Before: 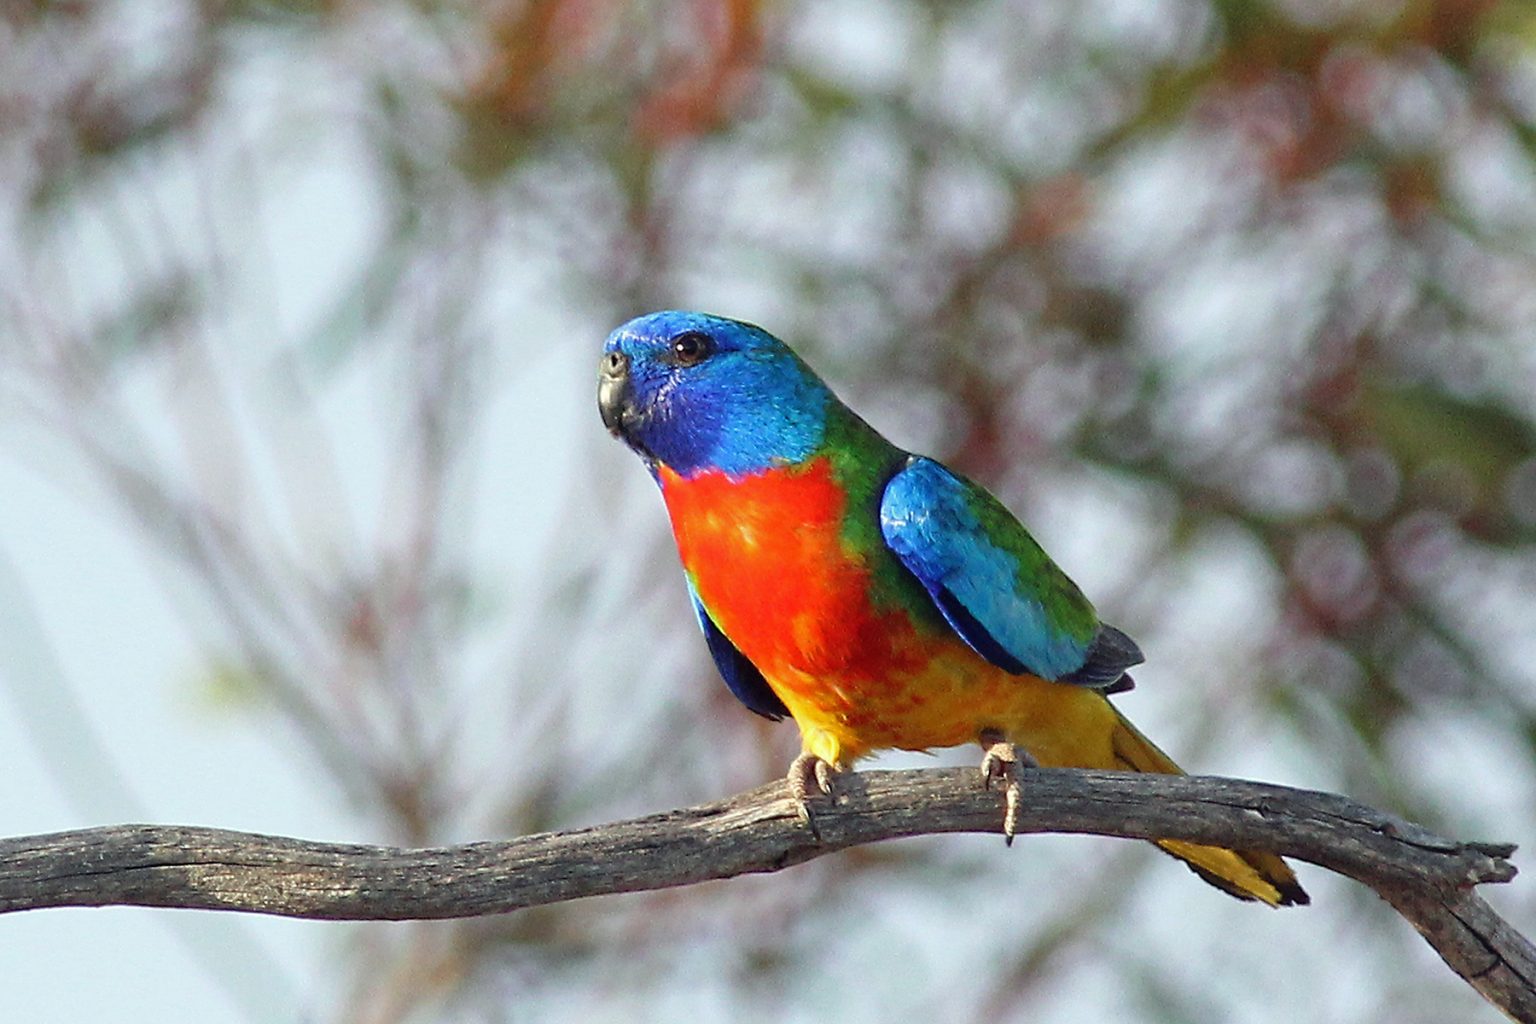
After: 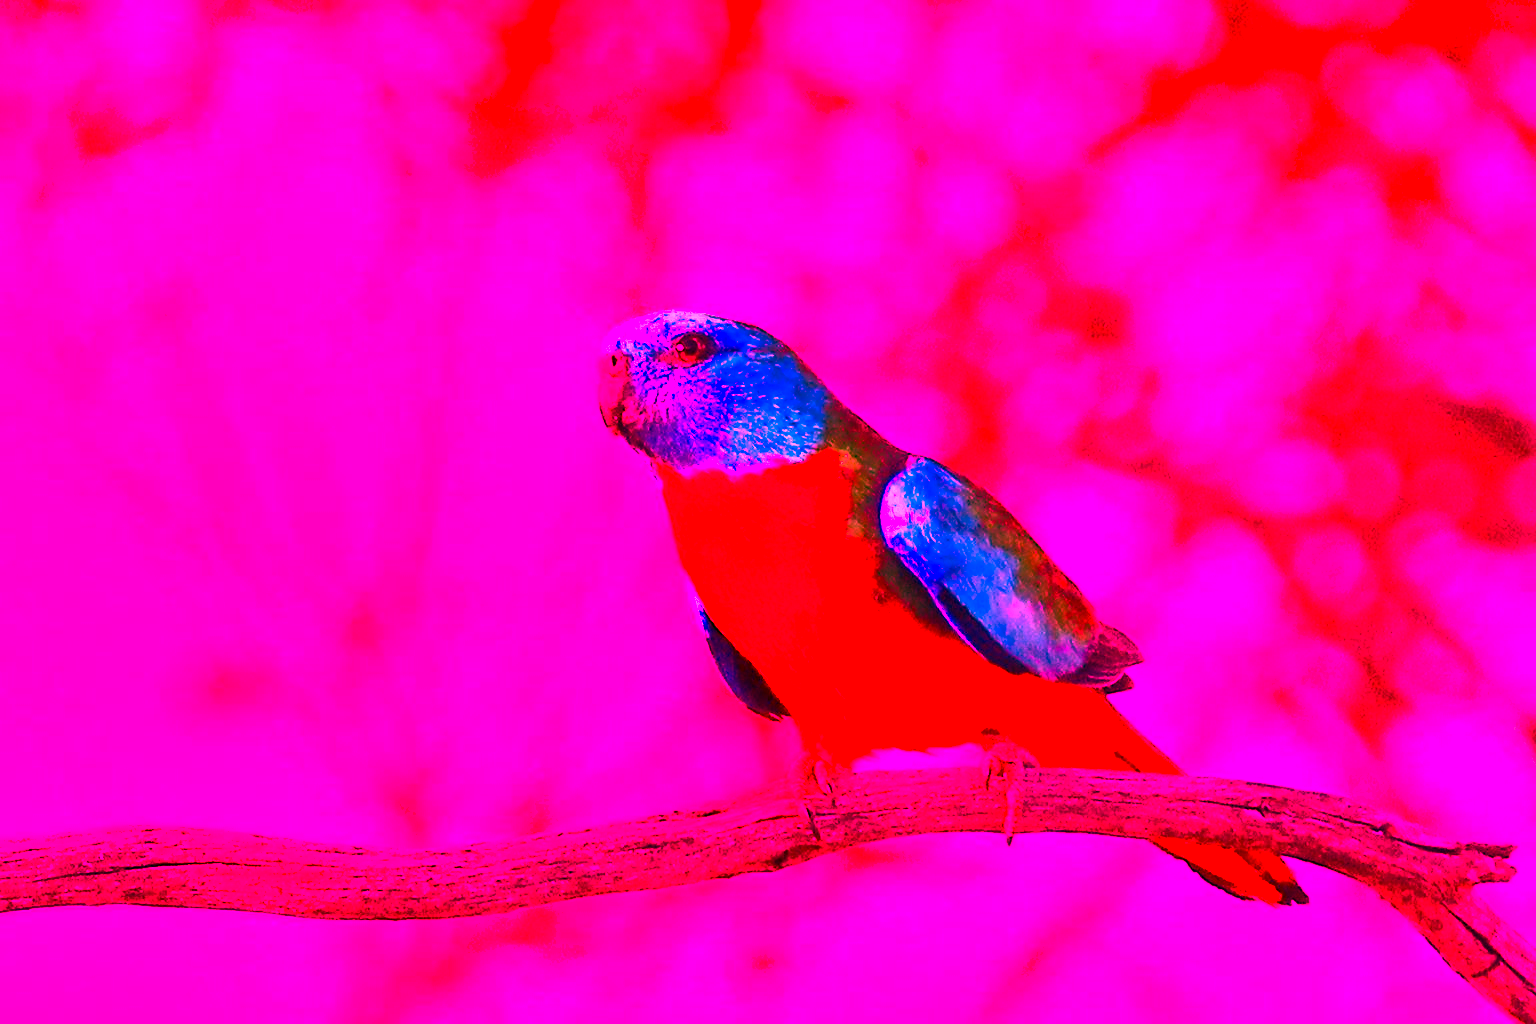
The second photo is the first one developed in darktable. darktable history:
shadows and highlights: shadows 37.27, highlights -28.18, soften with gaussian
tone equalizer: on, module defaults
vibrance: vibrance 60%
white balance: red 4.26, blue 1.802
